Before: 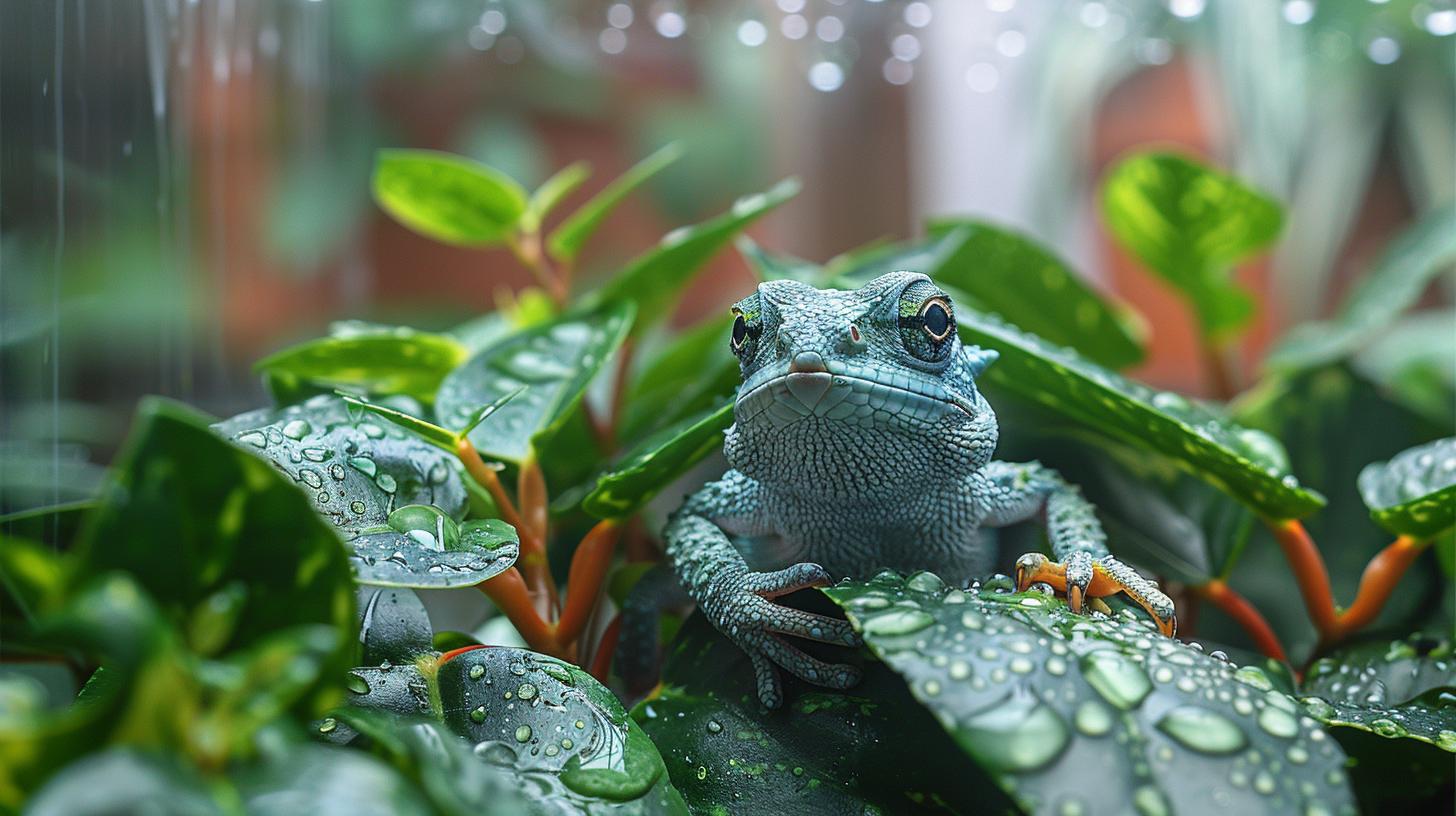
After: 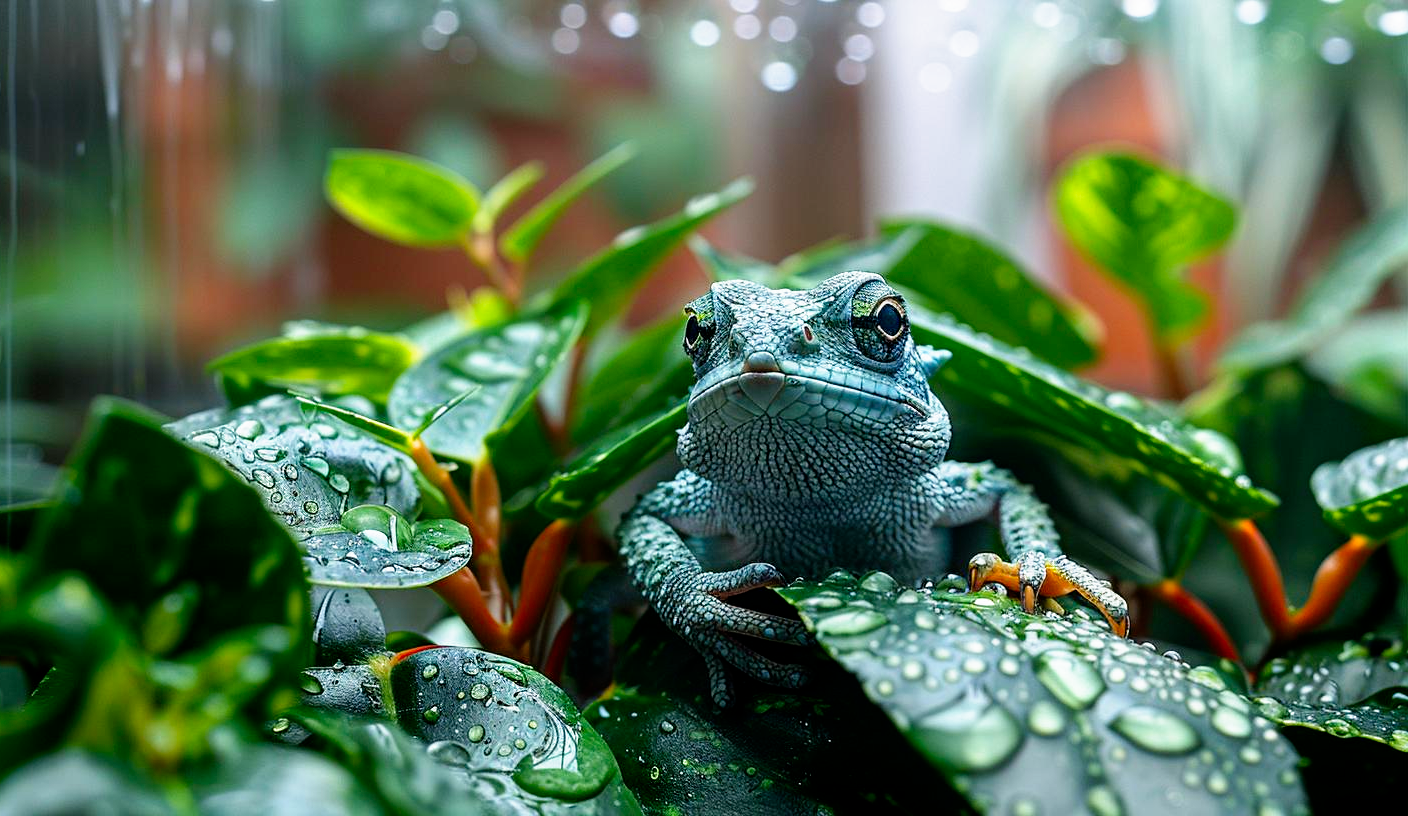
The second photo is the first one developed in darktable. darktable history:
crop and rotate: left 3.238%
filmic rgb: black relative exposure -8.7 EV, white relative exposure 2.7 EV, threshold 3 EV, target black luminance 0%, hardness 6.25, latitude 76.53%, contrast 1.326, shadows ↔ highlights balance -0.349%, preserve chrominance no, color science v4 (2020), enable highlight reconstruction true
